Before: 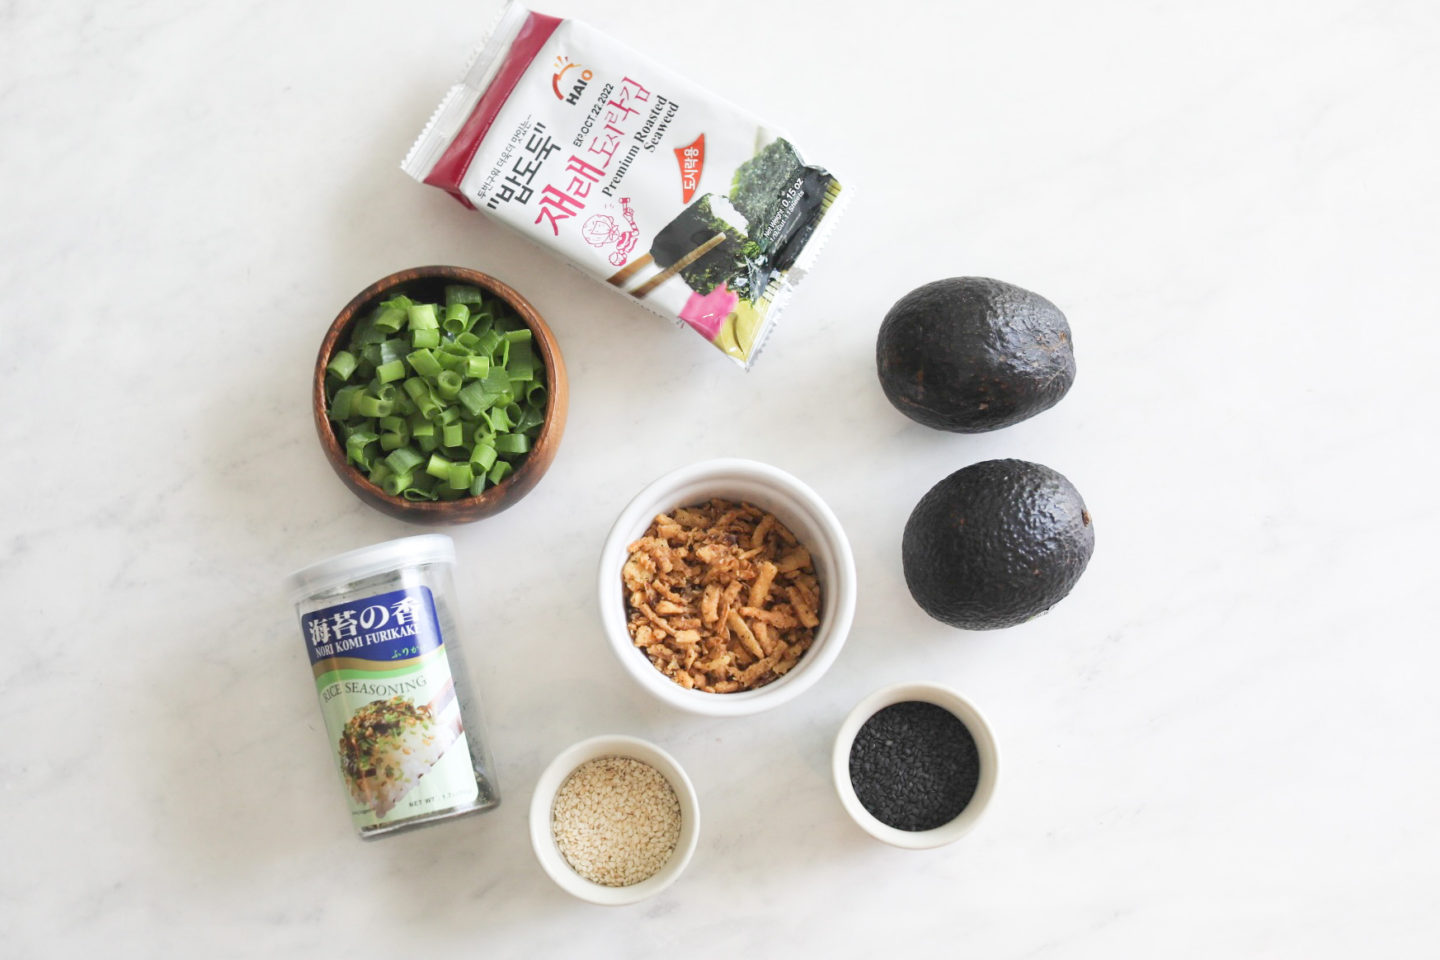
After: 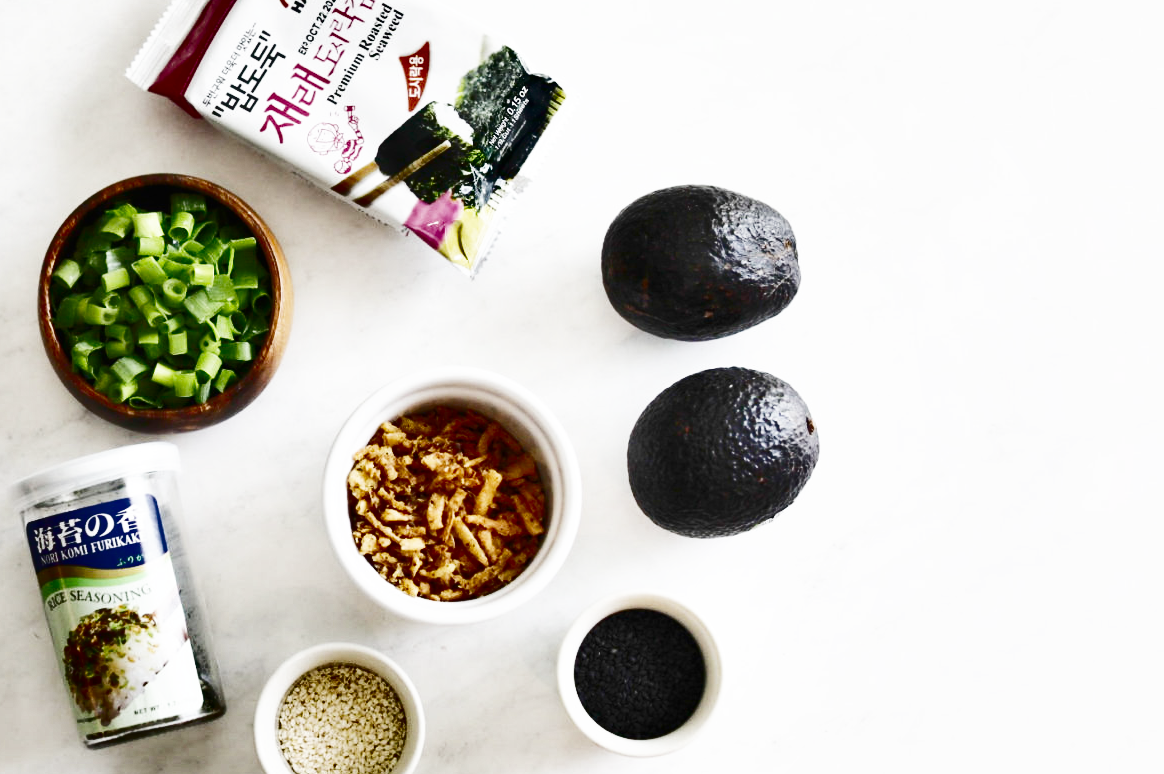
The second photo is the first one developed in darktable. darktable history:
crop: left 19.129%, top 9.625%, right 0%, bottom 9.72%
base curve: curves: ch0 [(0, 0) (0, 0) (0.002, 0.001) (0.008, 0.003) (0.019, 0.011) (0.037, 0.037) (0.064, 0.11) (0.102, 0.232) (0.152, 0.379) (0.216, 0.524) (0.296, 0.665) (0.394, 0.789) (0.512, 0.881) (0.651, 0.945) (0.813, 0.986) (1, 1)], preserve colors none
shadows and highlights: shadows 21.02, highlights -81.74, soften with gaussian
